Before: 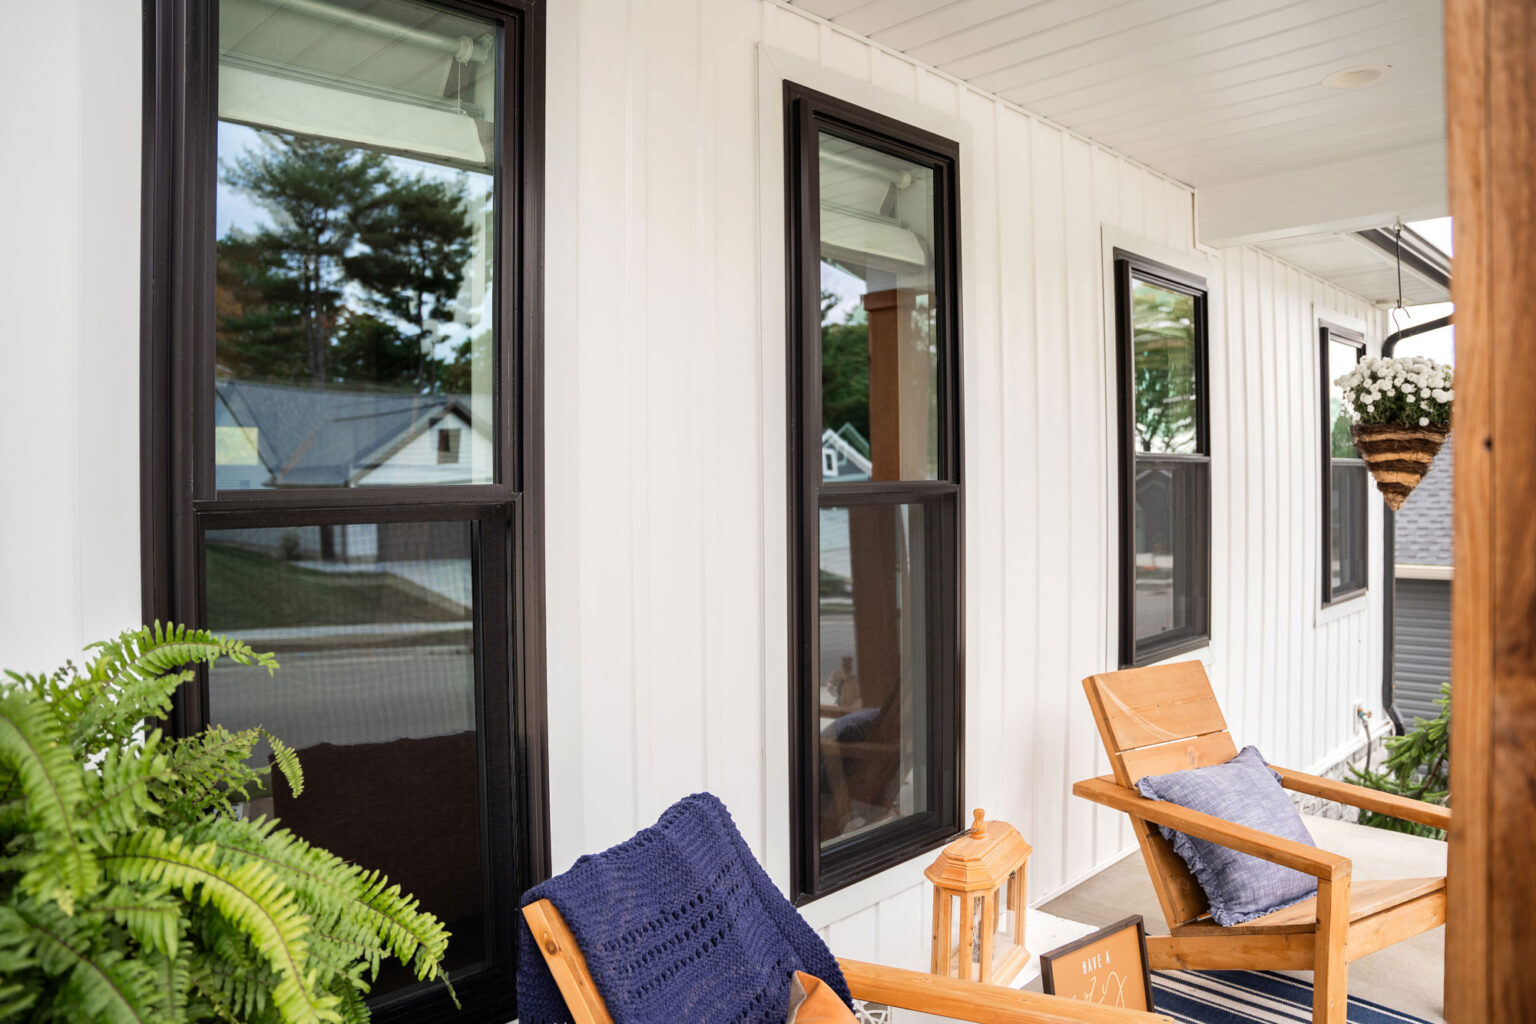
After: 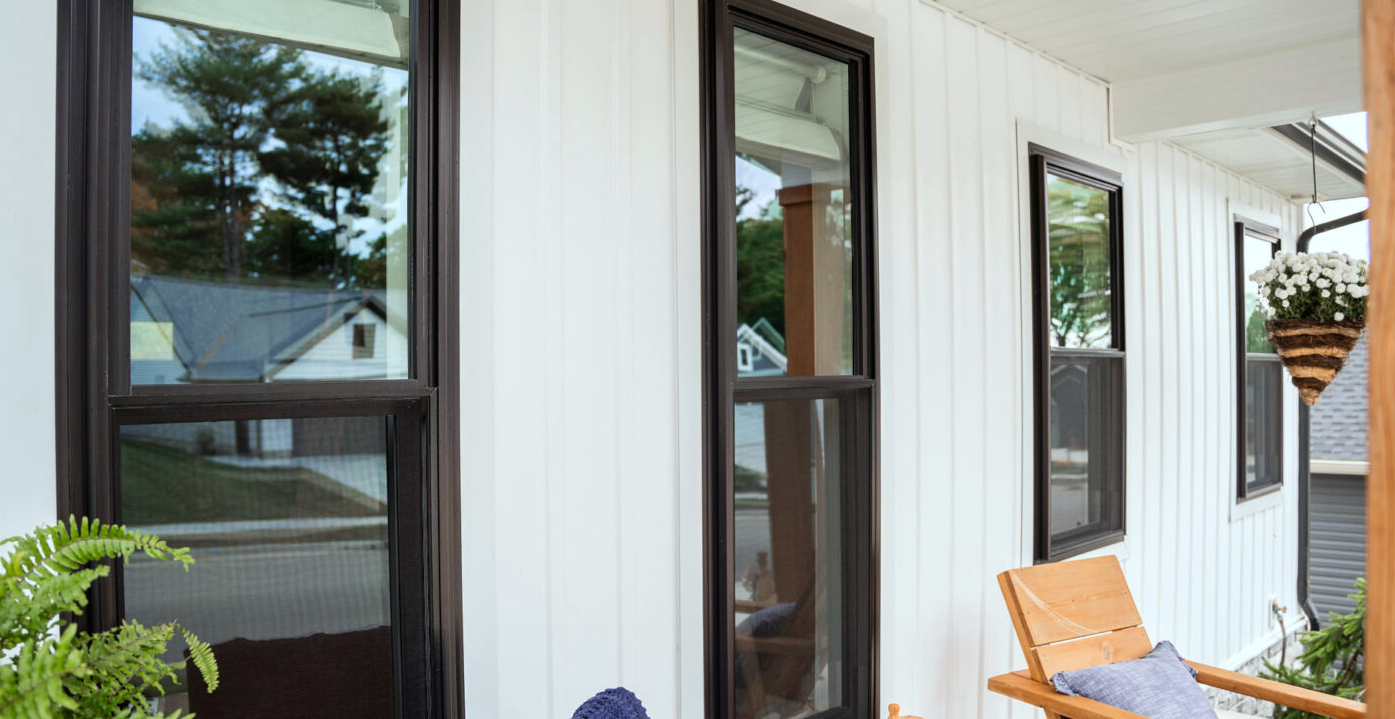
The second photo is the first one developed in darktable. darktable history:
color calibration: output R [1.003, 0.027, -0.041, 0], output G [-0.018, 1.043, -0.038, 0], output B [0.071, -0.086, 1.017, 0], illuminant as shot in camera, x 0.359, y 0.362, temperature 4570.54 K
crop: left 5.596%, top 10.314%, right 3.534%, bottom 19.395%
